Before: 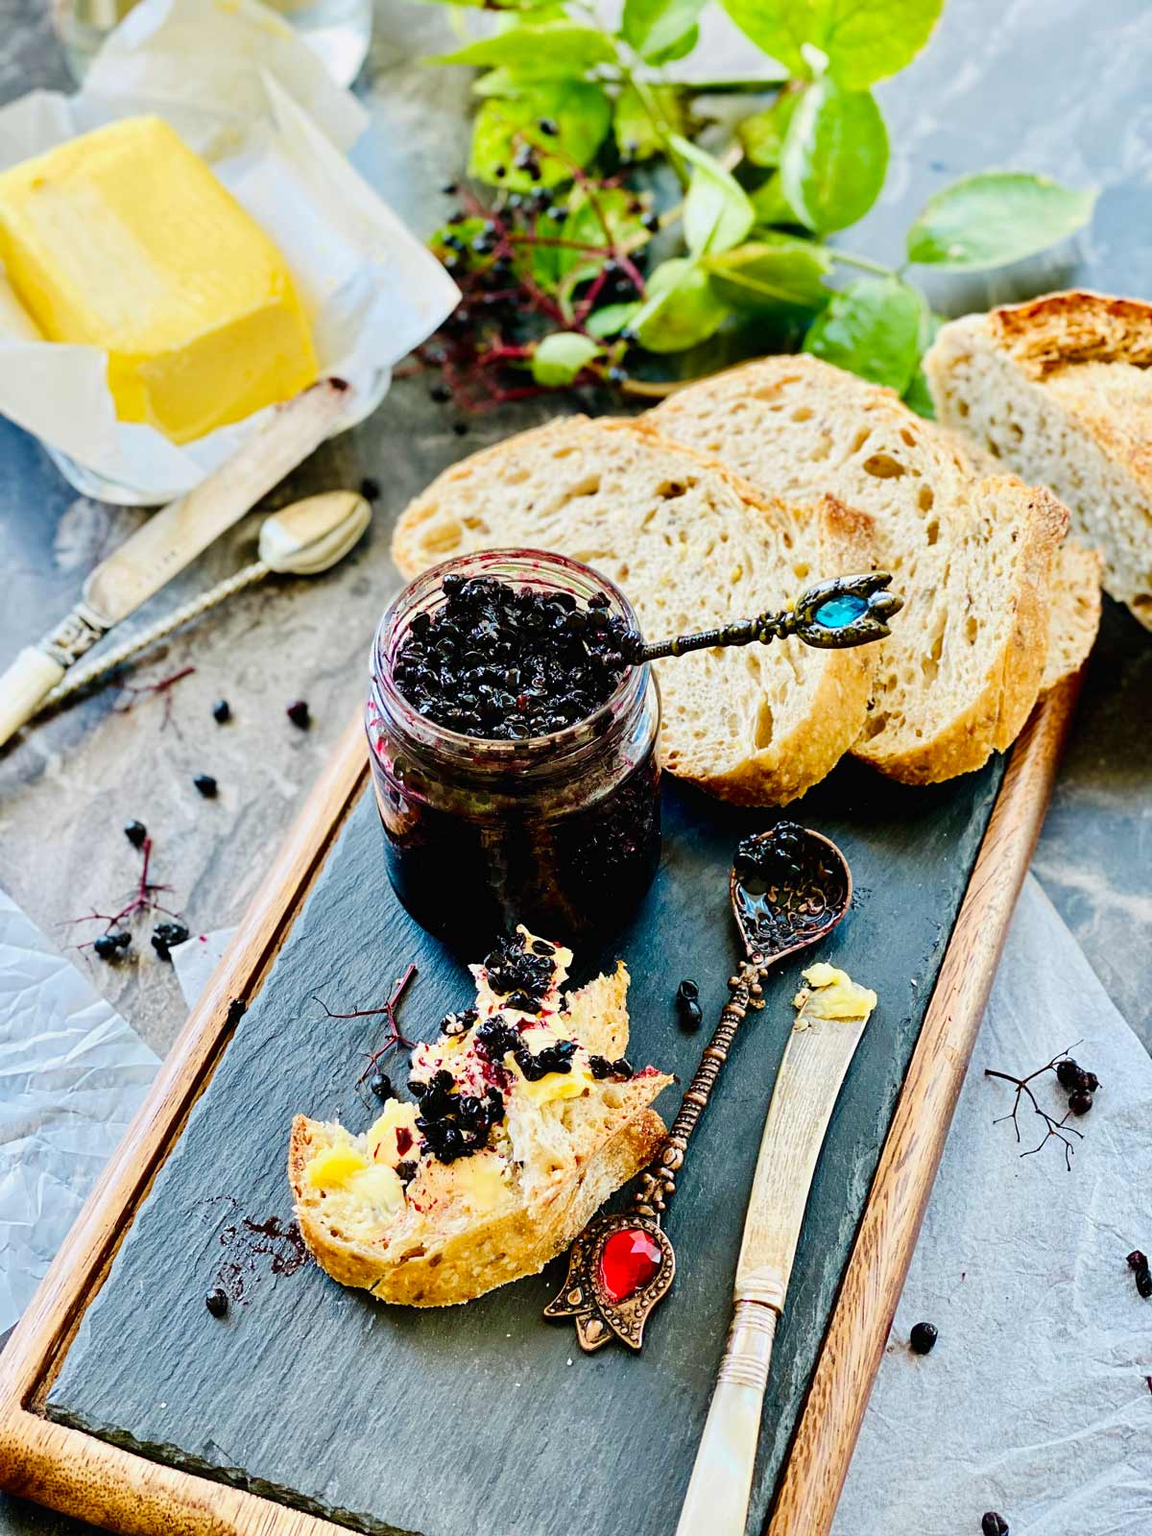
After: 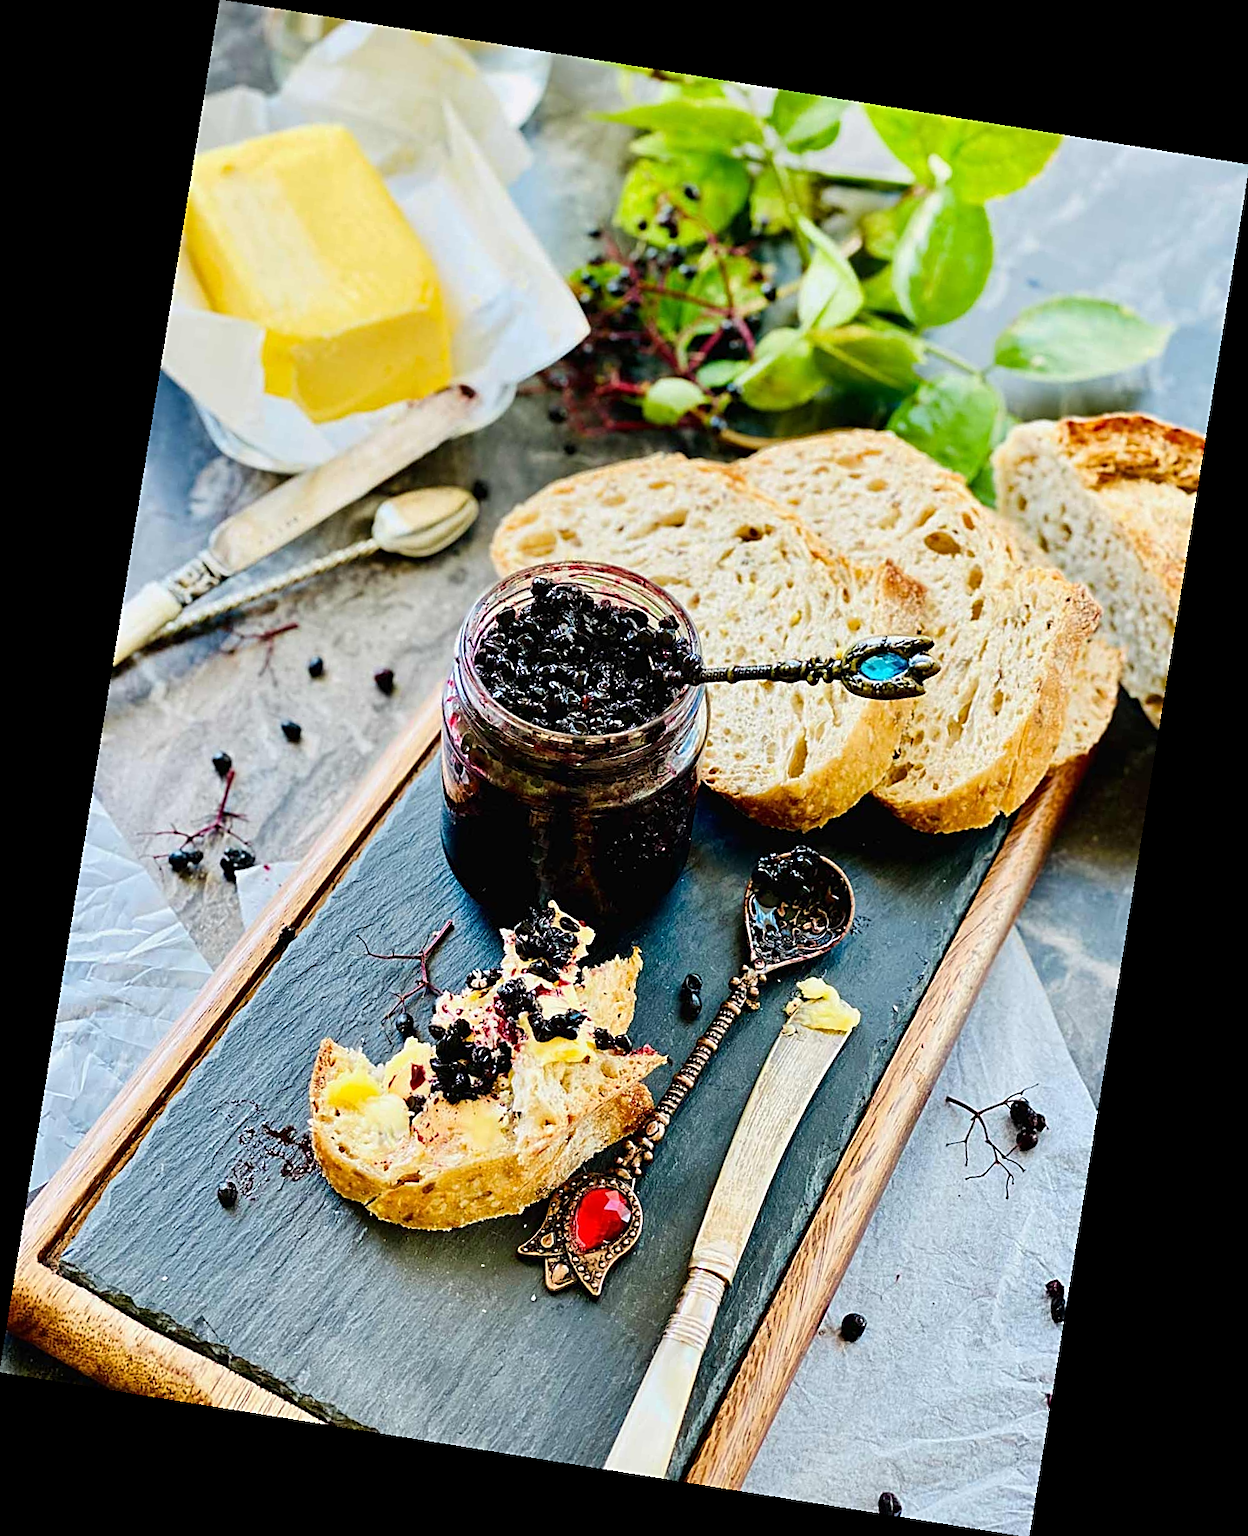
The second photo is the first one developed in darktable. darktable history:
rotate and perspective: rotation 9.12°, automatic cropping off
sharpen: on, module defaults
white balance: emerald 1
